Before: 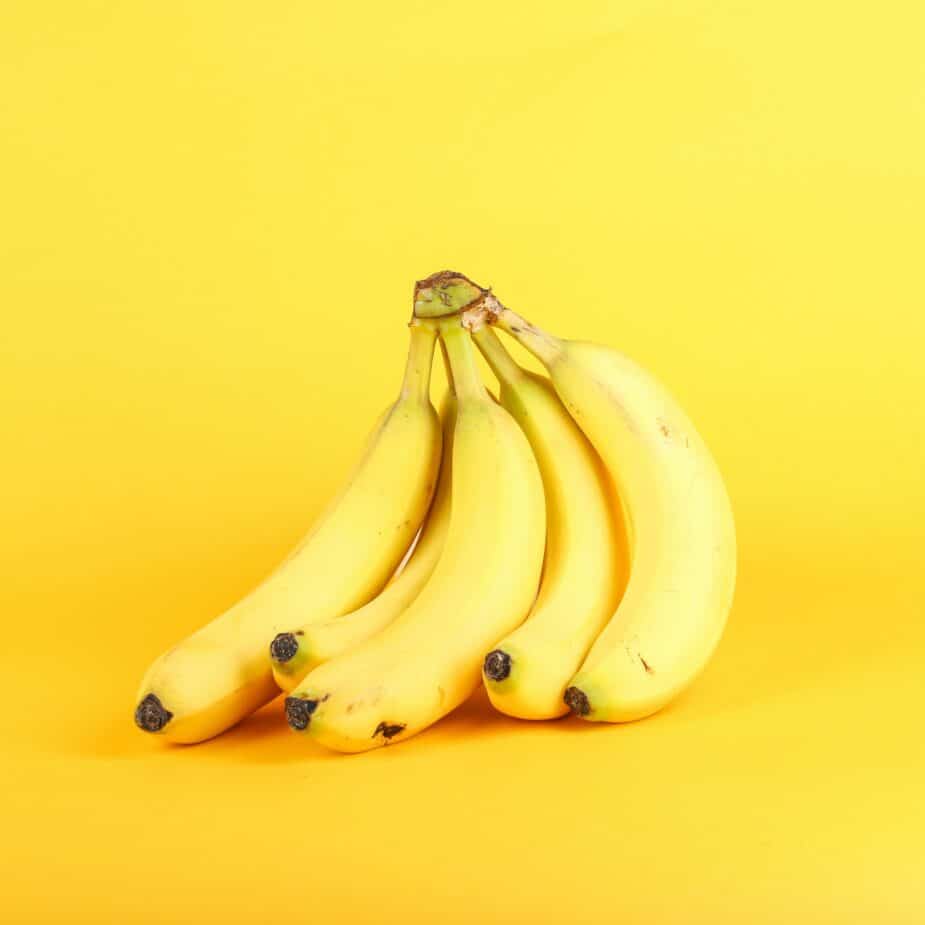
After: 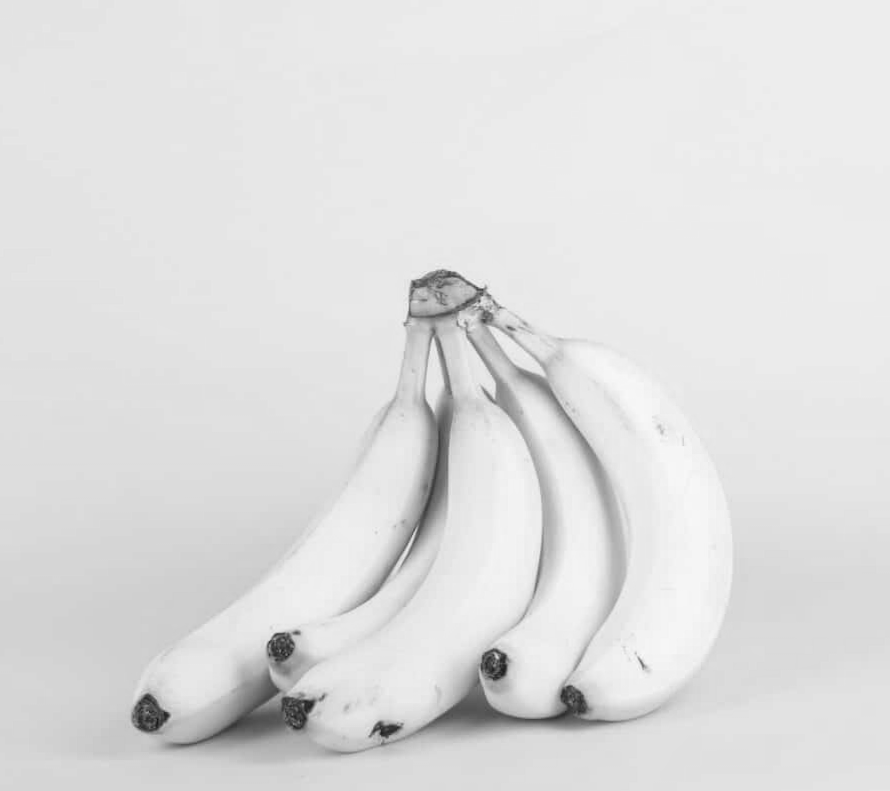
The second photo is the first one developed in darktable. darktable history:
monochrome: a 32, b 64, size 2.3
crop and rotate: angle 0.2°, left 0.275%, right 3.127%, bottom 14.18%
